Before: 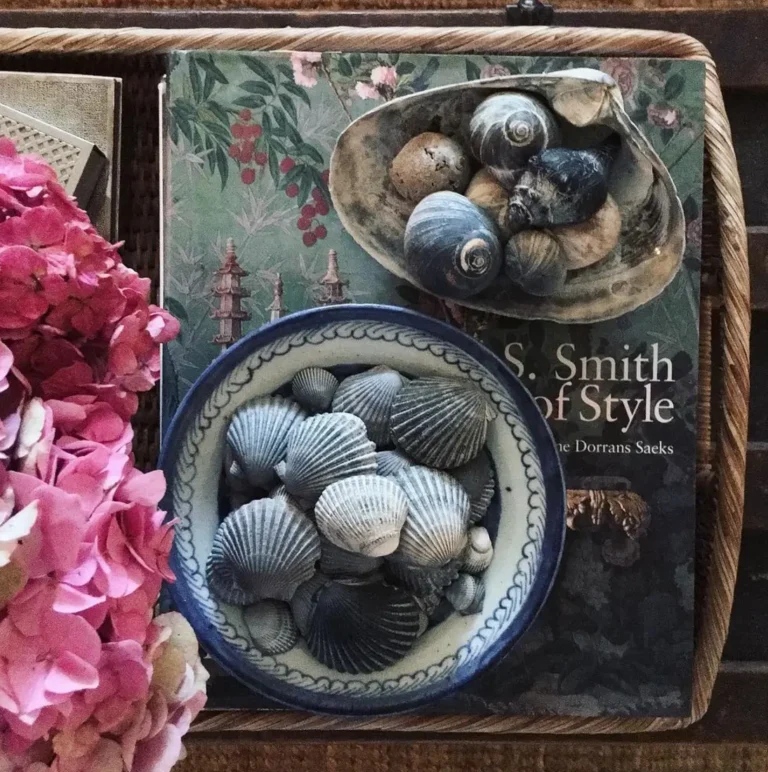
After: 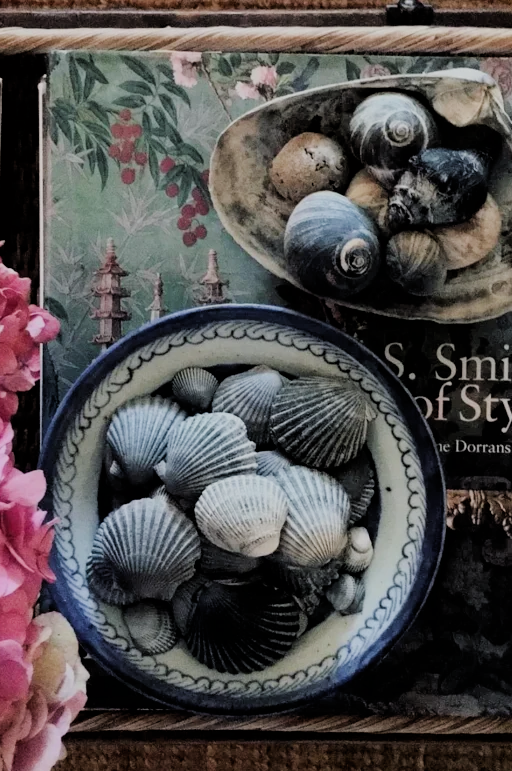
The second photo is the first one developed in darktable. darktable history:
crop and rotate: left 15.754%, right 17.579%
tone equalizer: on, module defaults
filmic rgb: black relative exposure -4.38 EV, white relative exposure 4.56 EV, hardness 2.37, contrast 1.05
